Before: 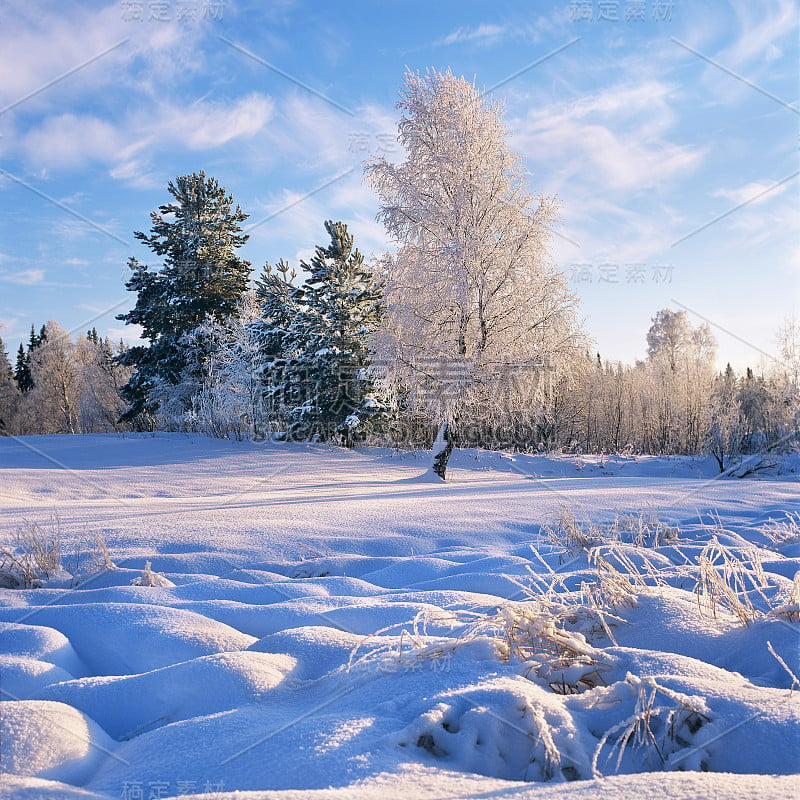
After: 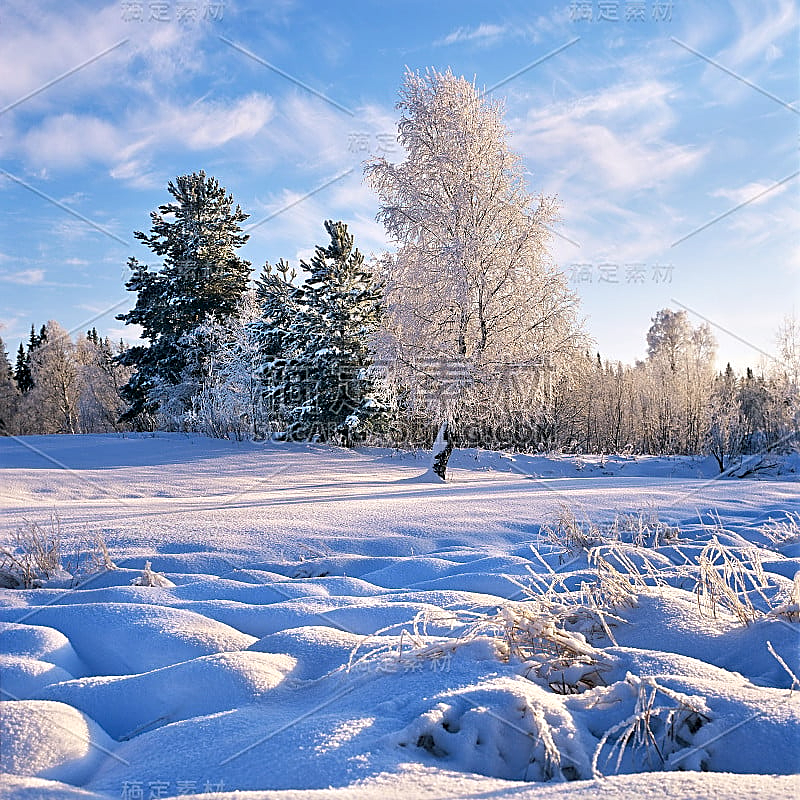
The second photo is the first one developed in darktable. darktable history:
contrast equalizer: octaves 7, y [[0.6 ×6], [0.55 ×6], [0 ×6], [0 ×6], [0 ×6]], mix 0.35
sharpen: on, module defaults
